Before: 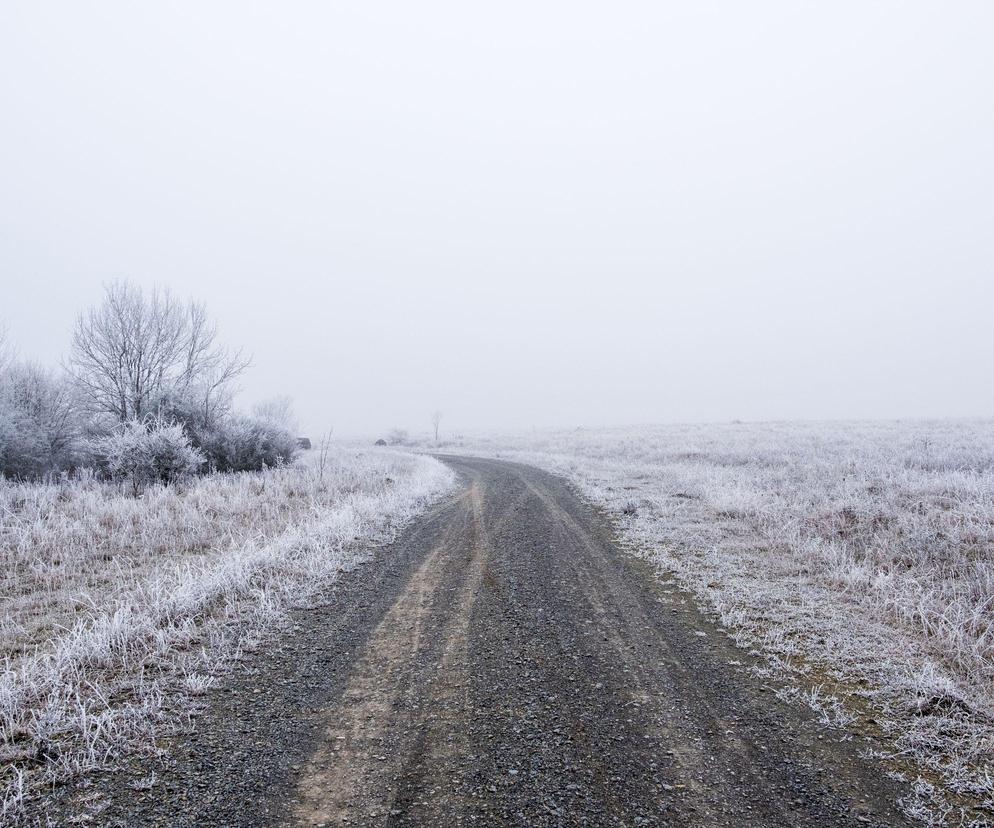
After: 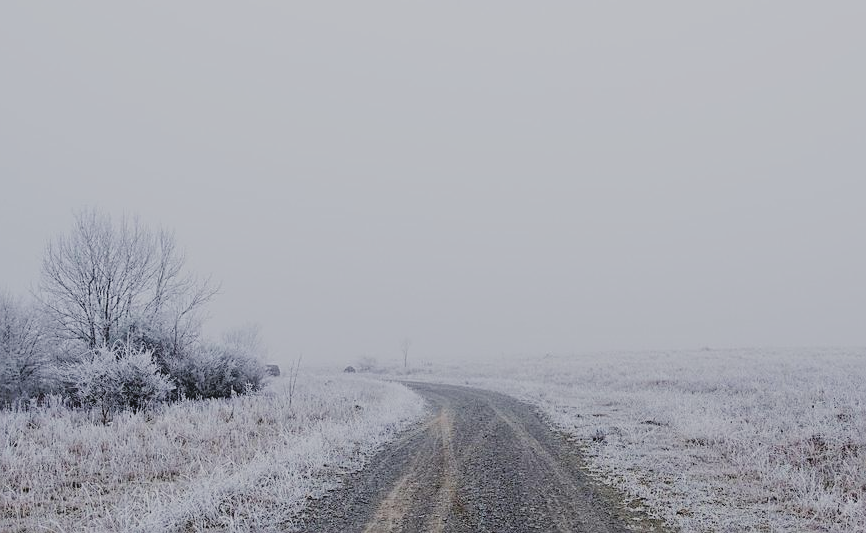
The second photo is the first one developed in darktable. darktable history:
tone curve: curves: ch0 [(0, 0) (0.003, 0.026) (0.011, 0.024) (0.025, 0.022) (0.044, 0.031) (0.069, 0.067) (0.1, 0.094) (0.136, 0.102) (0.177, 0.14) (0.224, 0.189) (0.277, 0.238) (0.335, 0.325) (0.399, 0.379) (0.468, 0.453) (0.543, 0.528) (0.623, 0.609) (0.709, 0.695) (0.801, 0.793) (0.898, 0.898) (1, 1)], color space Lab, independent channels, preserve colors none
crop: left 3.142%, top 8.887%, right 9.679%, bottom 26.701%
filmic rgb: black relative exposure -7.42 EV, white relative exposure 4.86 EV, hardness 3.39
tone equalizer: on, module defaults
sharpen: on, module defaults
contrast brightness saturation: contrast -0.127
